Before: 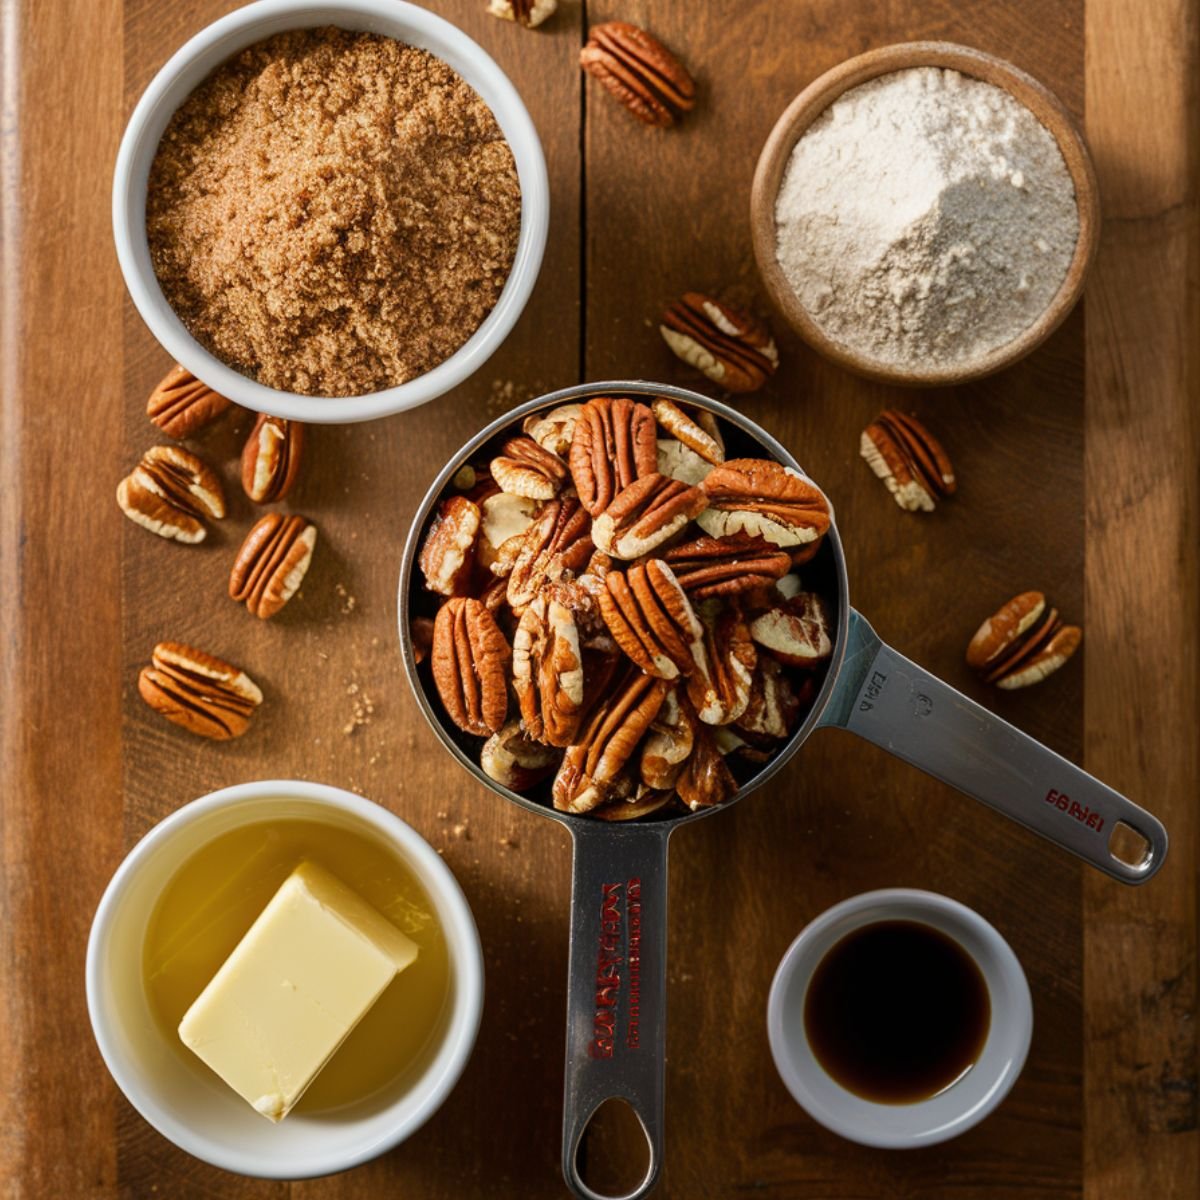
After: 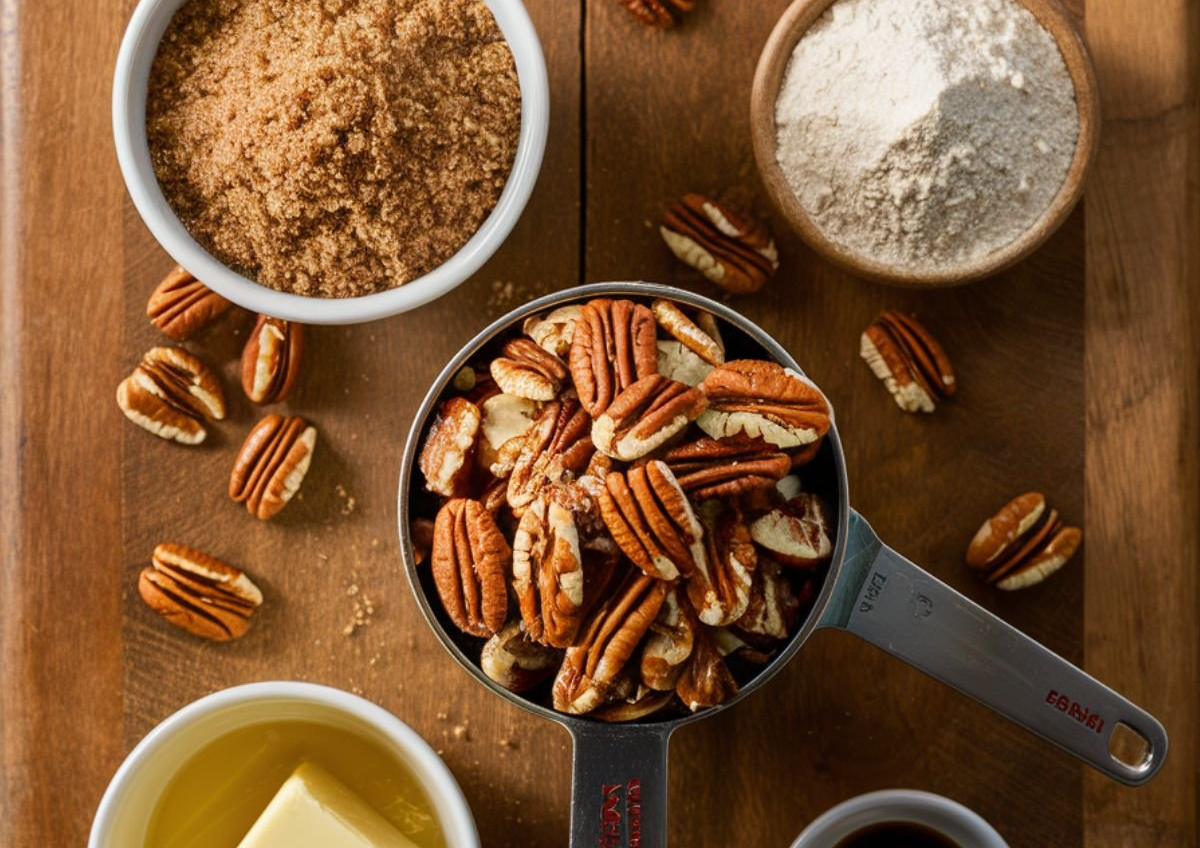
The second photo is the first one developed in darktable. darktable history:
white balance: red 1, blue 1
crop and rotate: top 8.293%, bottom 20.996%
